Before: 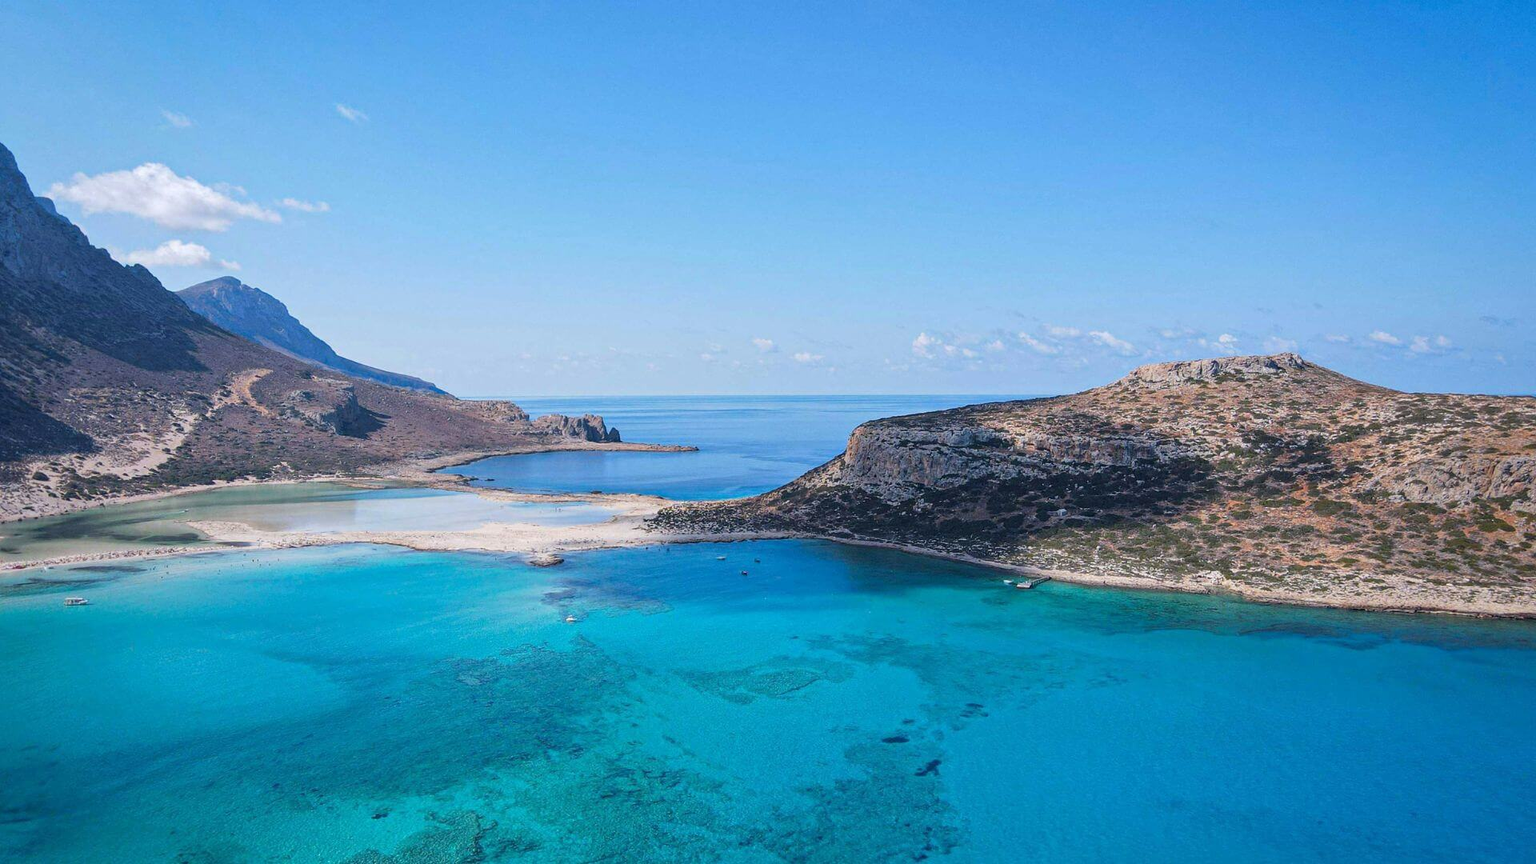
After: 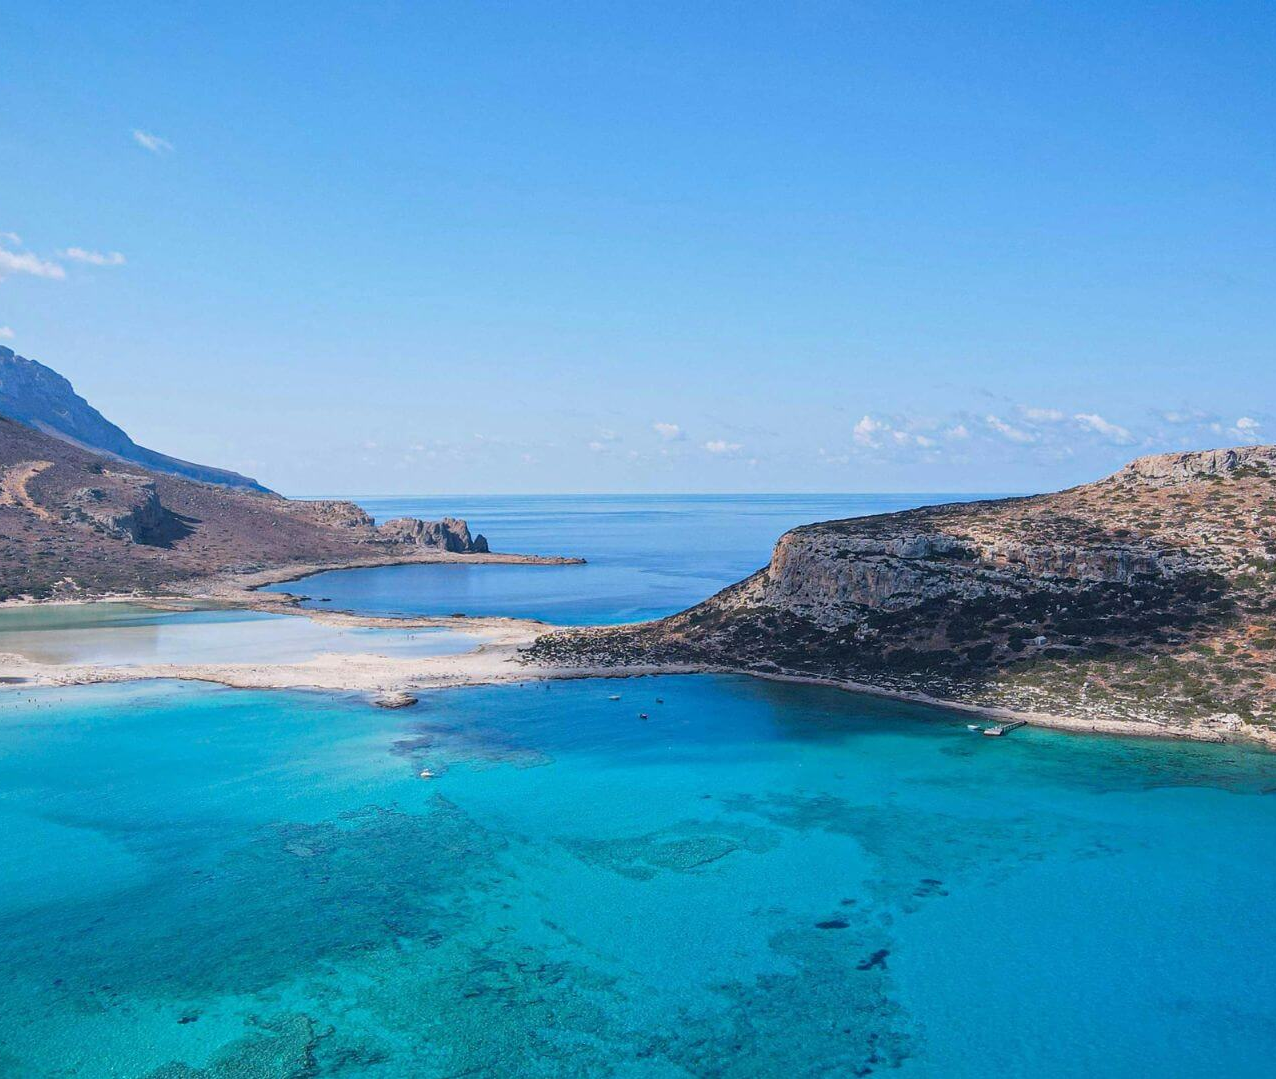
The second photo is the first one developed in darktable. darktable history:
crop and rotate: left 14.988%, right 18.549%
